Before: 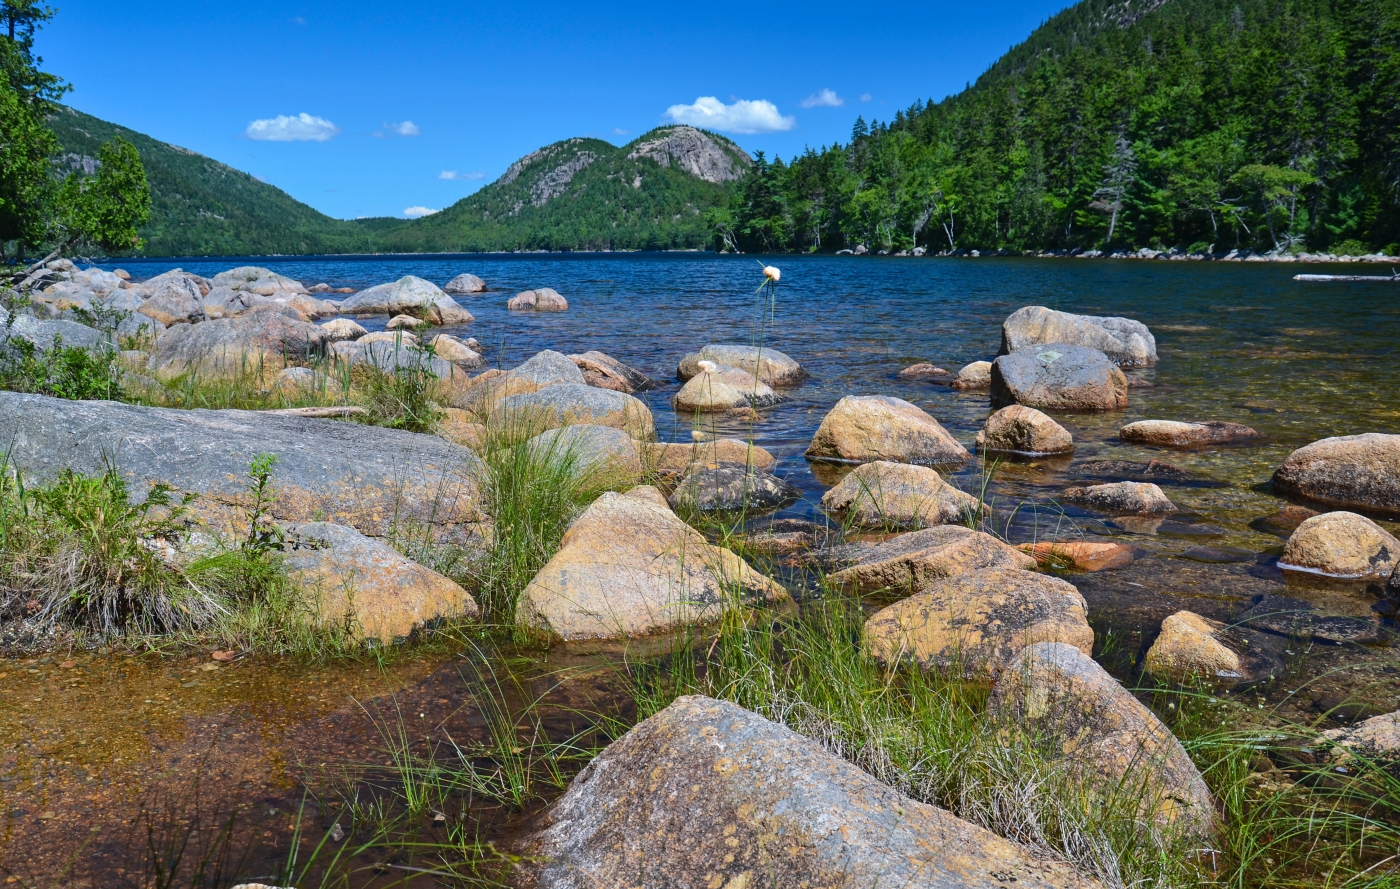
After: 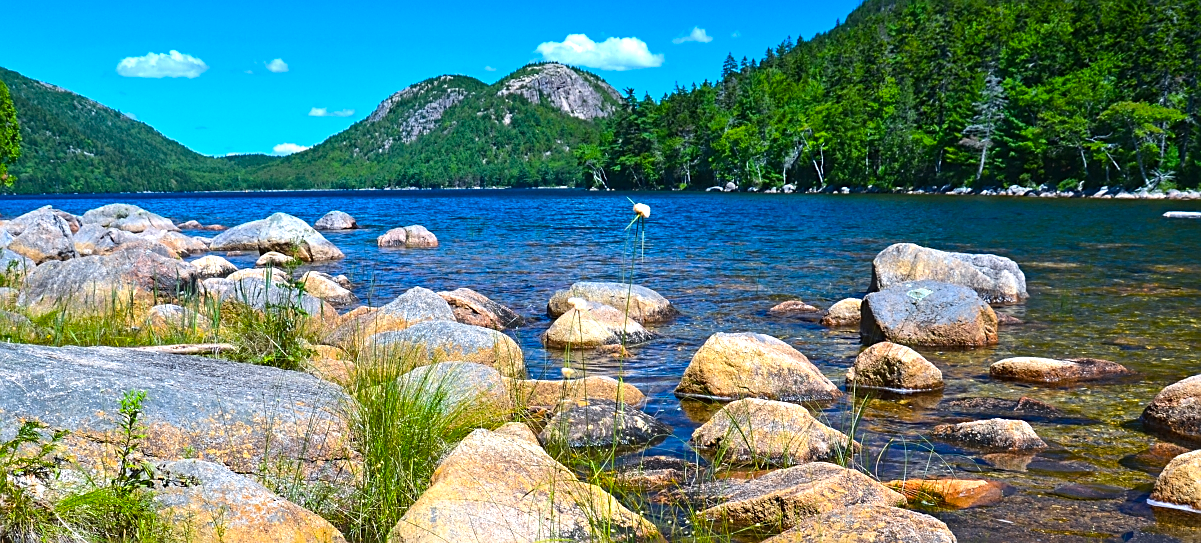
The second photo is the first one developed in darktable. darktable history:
crop and rotate: left 9.307%, top 7.094%, right 4.907%, bottom 31.802%
color balance rgb: linear chroma grading › shadows 9.495%, linear chroma grading › highlights 10.254%, linear chroma grading › global chroma 15.44%, linear chroma grading › mid-tones 14.977%, perceptual saturation grading › global saturation 0.558%, perceptual brilliance grading › global brilliance 17.434%
sharpen: on, module defaults
